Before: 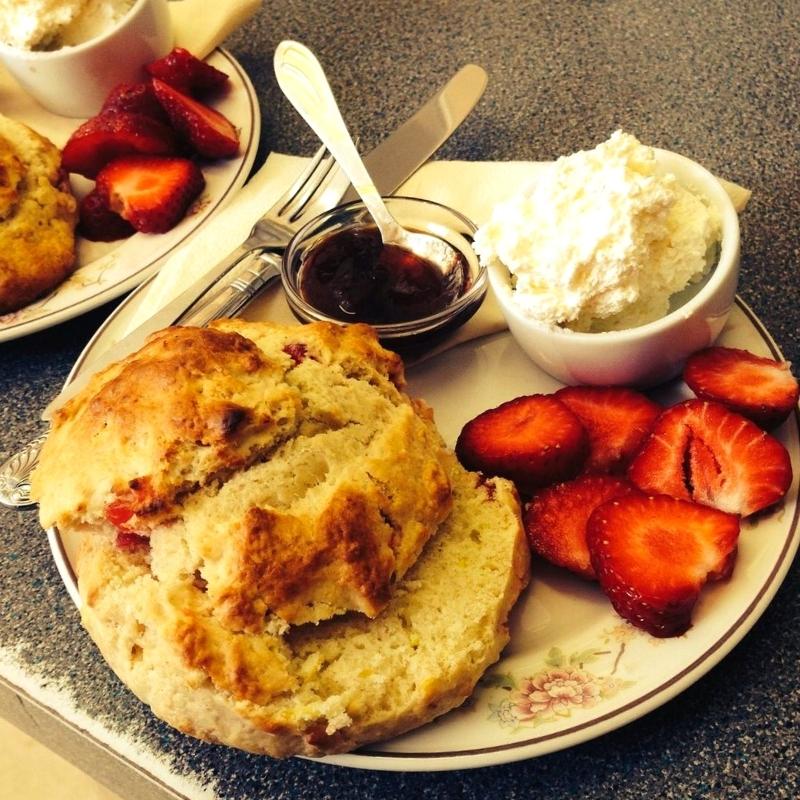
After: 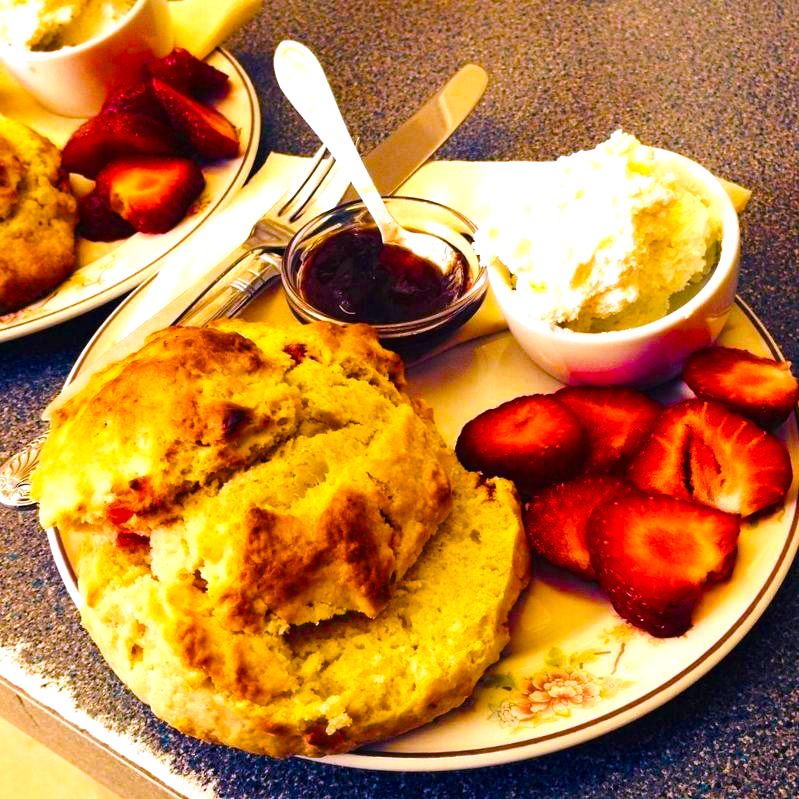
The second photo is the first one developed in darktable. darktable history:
color balance rgb: linear chroma grading › shadows 10%, linear chroma grading › highlights 10%, linear chroma grading › global chroma 15%, linear chroma grading › mid-tones 15%, perceptual saturation grading › global saturation 40%, perceptual saturation grading › highlights -25%, perceptual saturation grading › mid-tones 35%, perceptual saturation grading › shadows 35%, perceptual brilliance grading › global brilliance 11.29%, global vibrance 11.29%
white balance: red 1.042, blue 1.17
